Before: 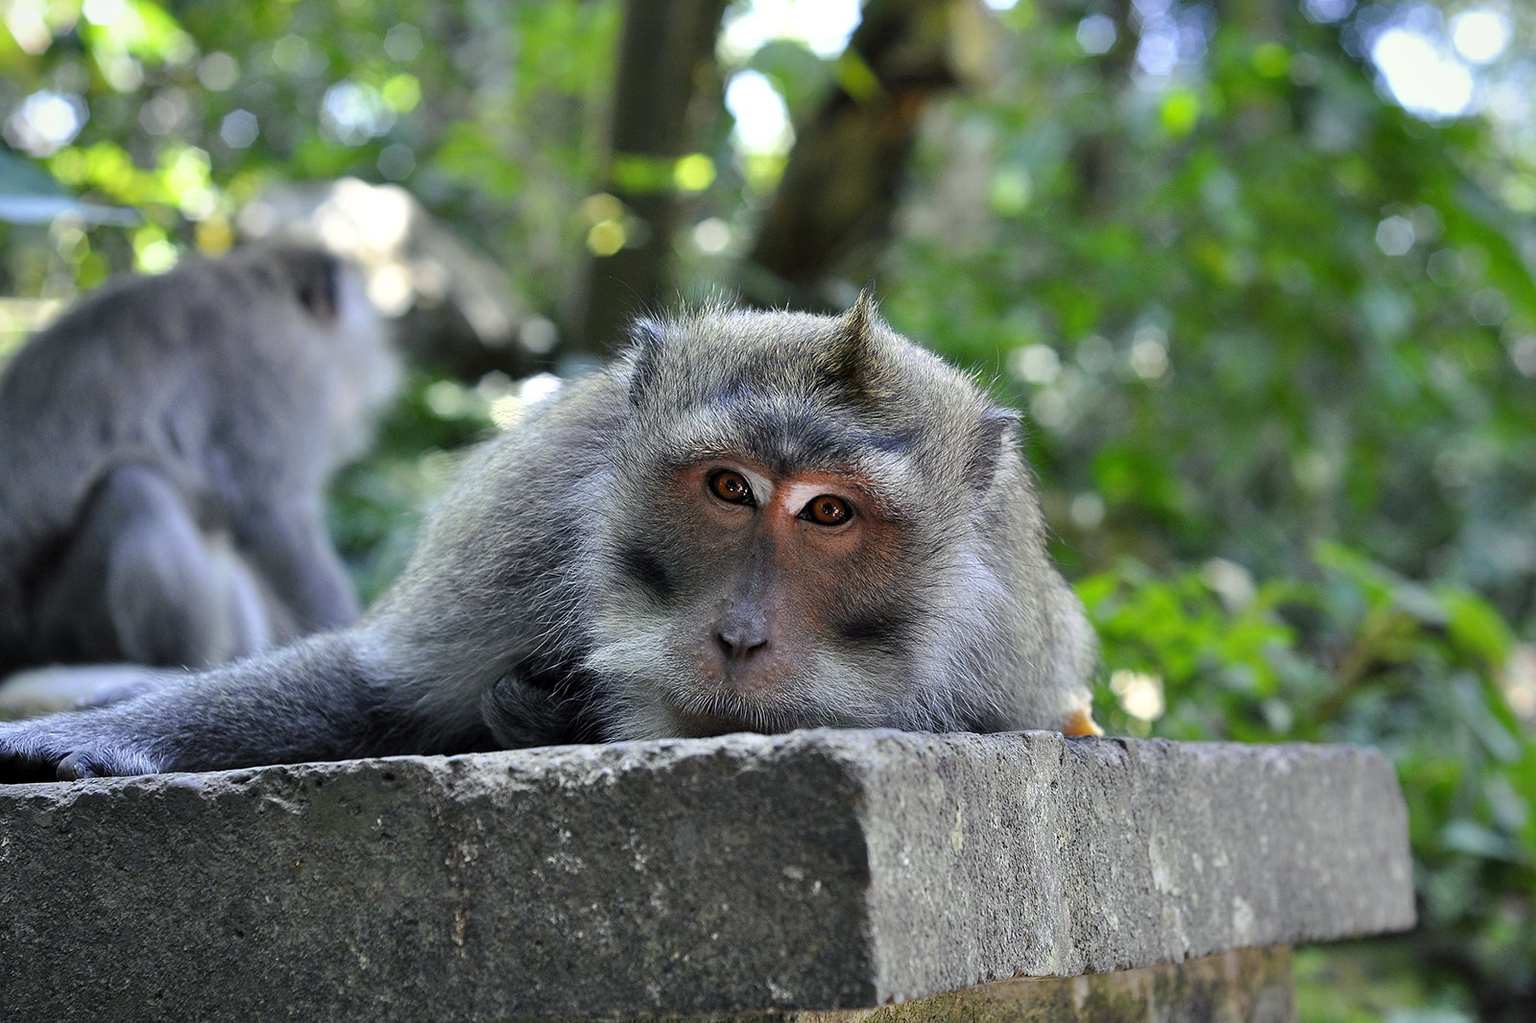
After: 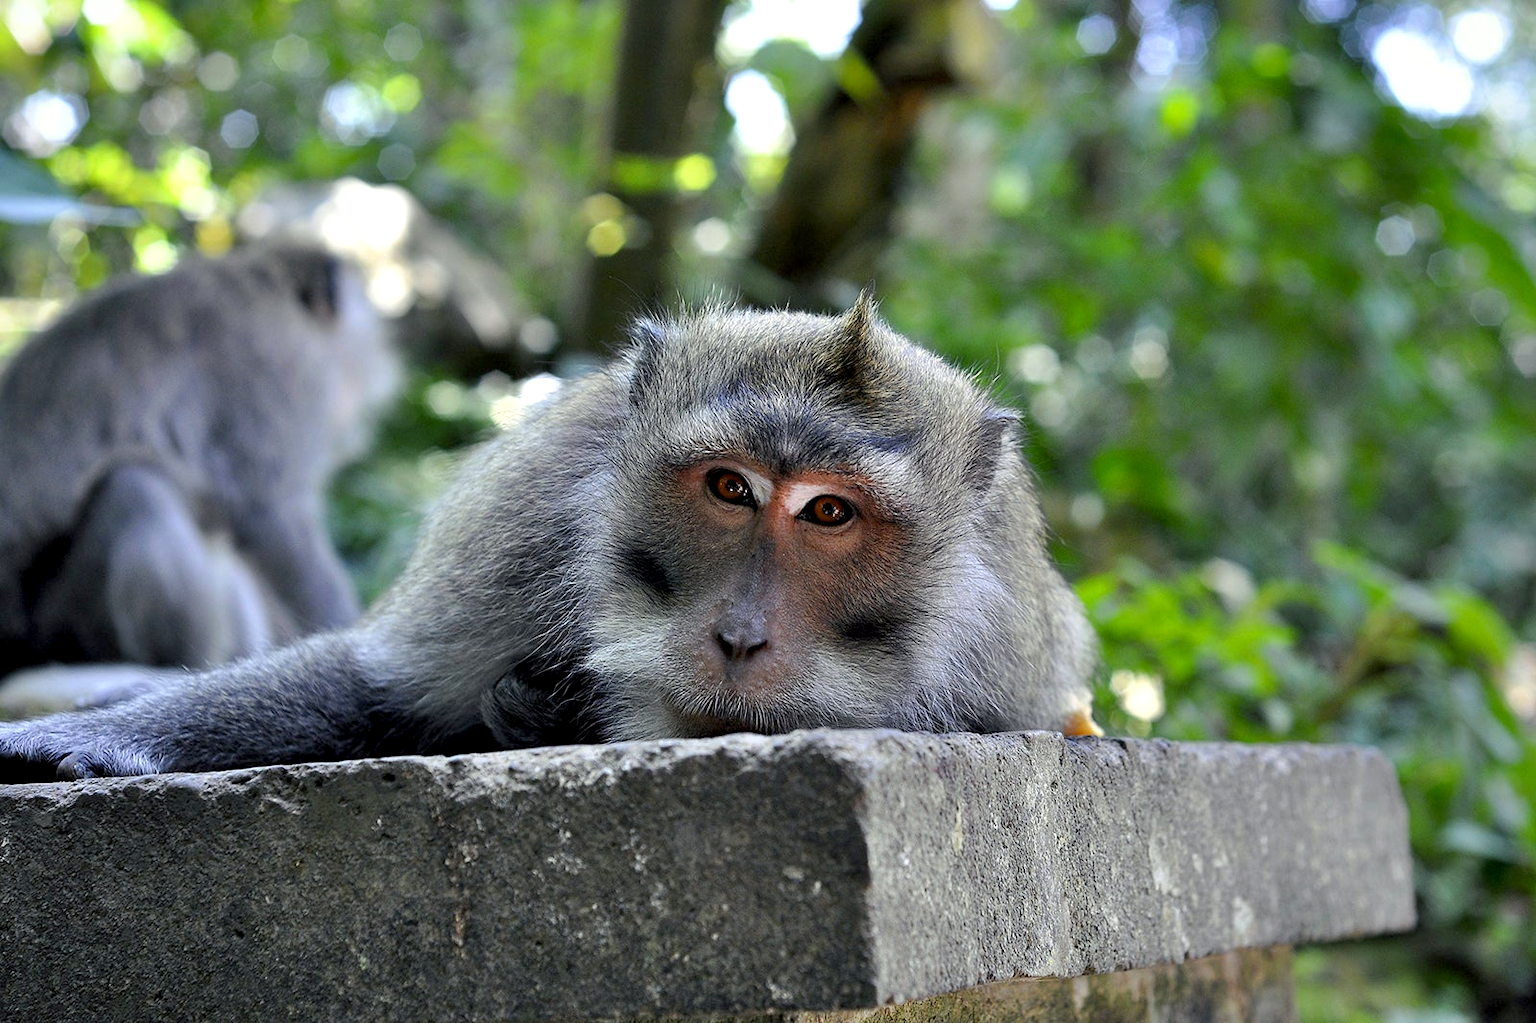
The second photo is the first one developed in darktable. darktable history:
exposure: black level correction 0.007, exposure 0.158 EV, compensate exposure bias true, compensate highlight preservation false
